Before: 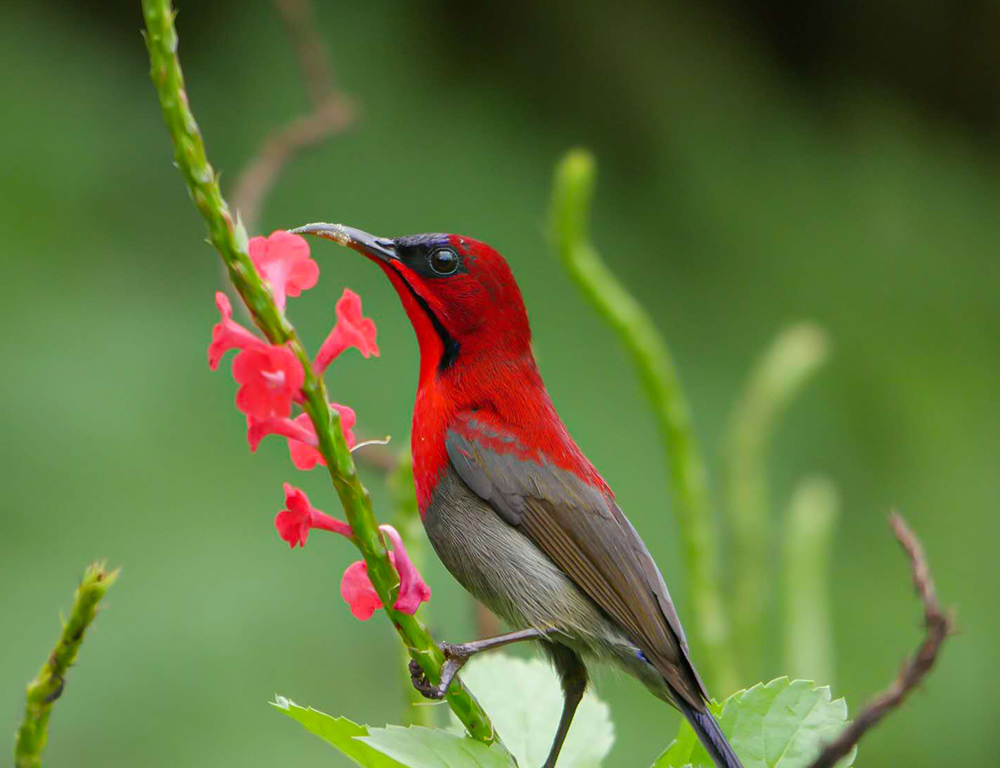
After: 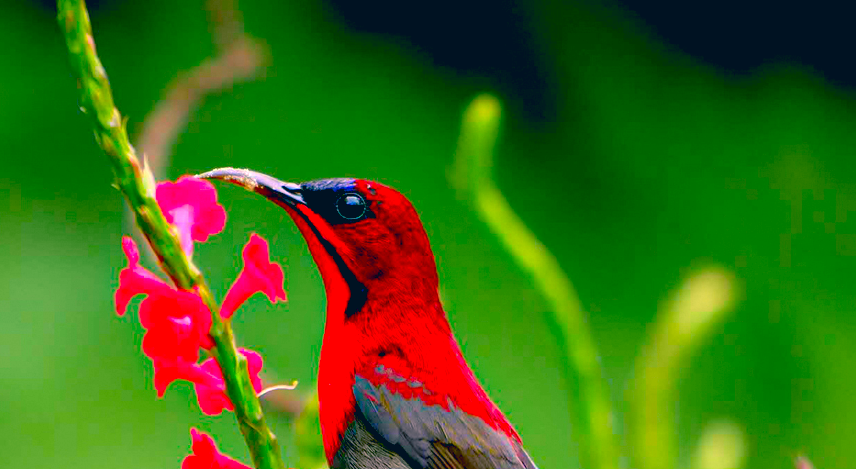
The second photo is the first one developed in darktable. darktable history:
crop and rotate: left 9.36%, top 7.216%, right 5.002%, bottom 31.675%
exposure: black level correction 0.04, exposure 0.5 EV, compensate highlight preservation false
color correction: highlights a* 16.65, highlights b* 0.254, shadows a* -15.2, shadows b* -14.1, saturation 1.48
base curve: curves: ch0 [(0, 0) (0.303, 0.277) (1, 1)], preserve colors none
